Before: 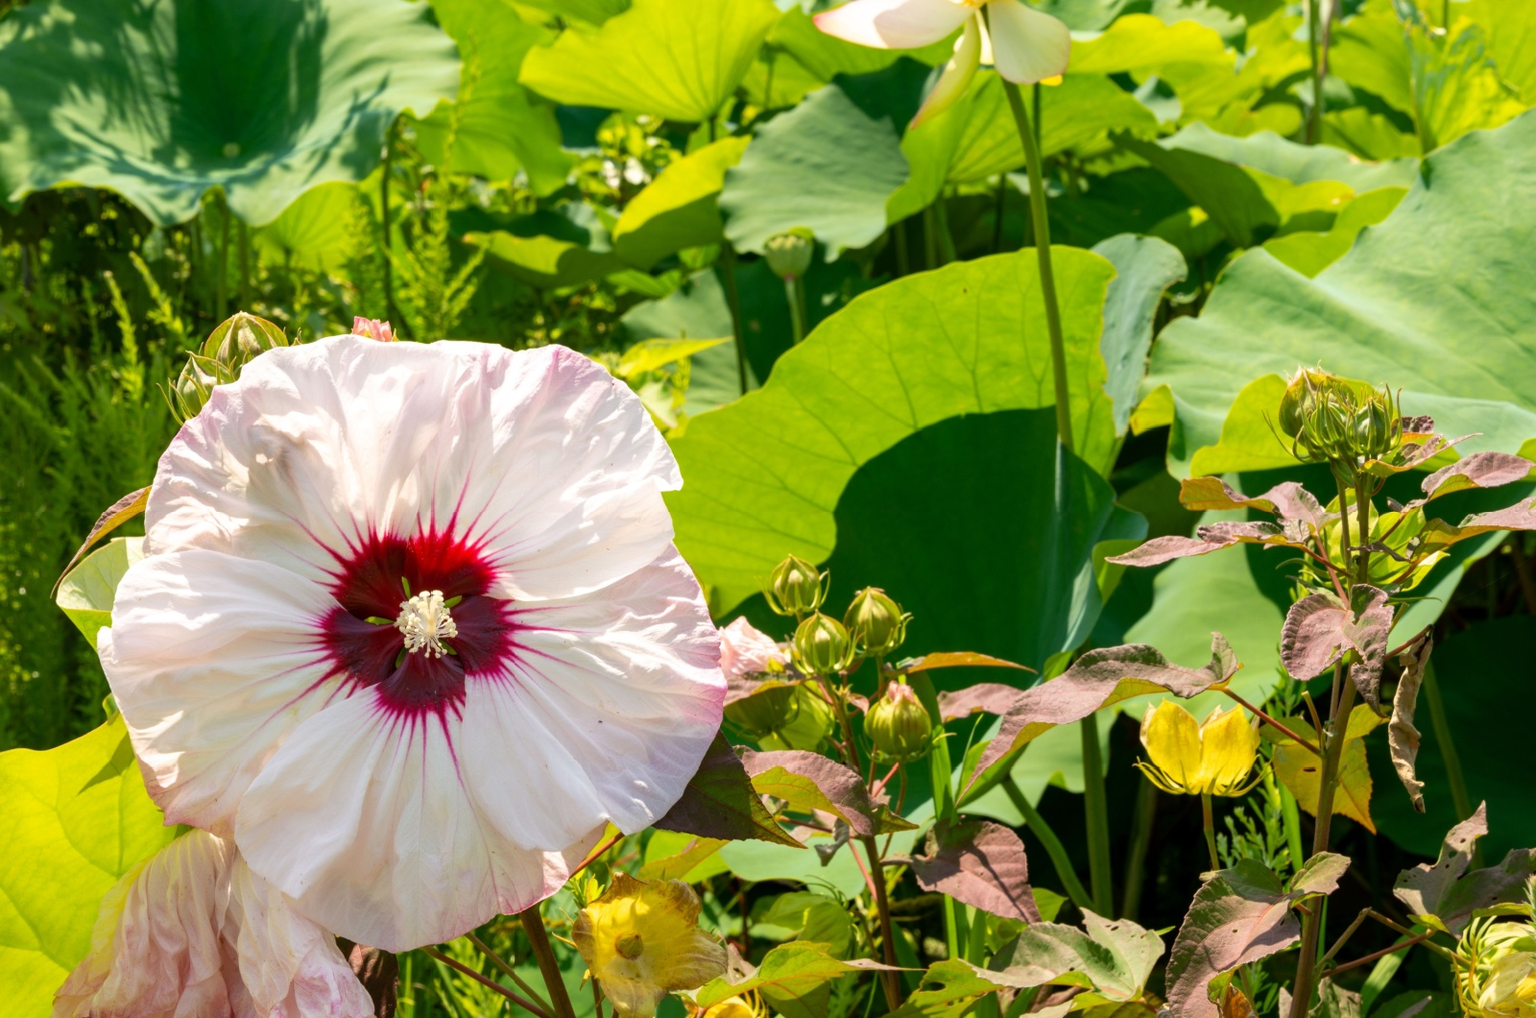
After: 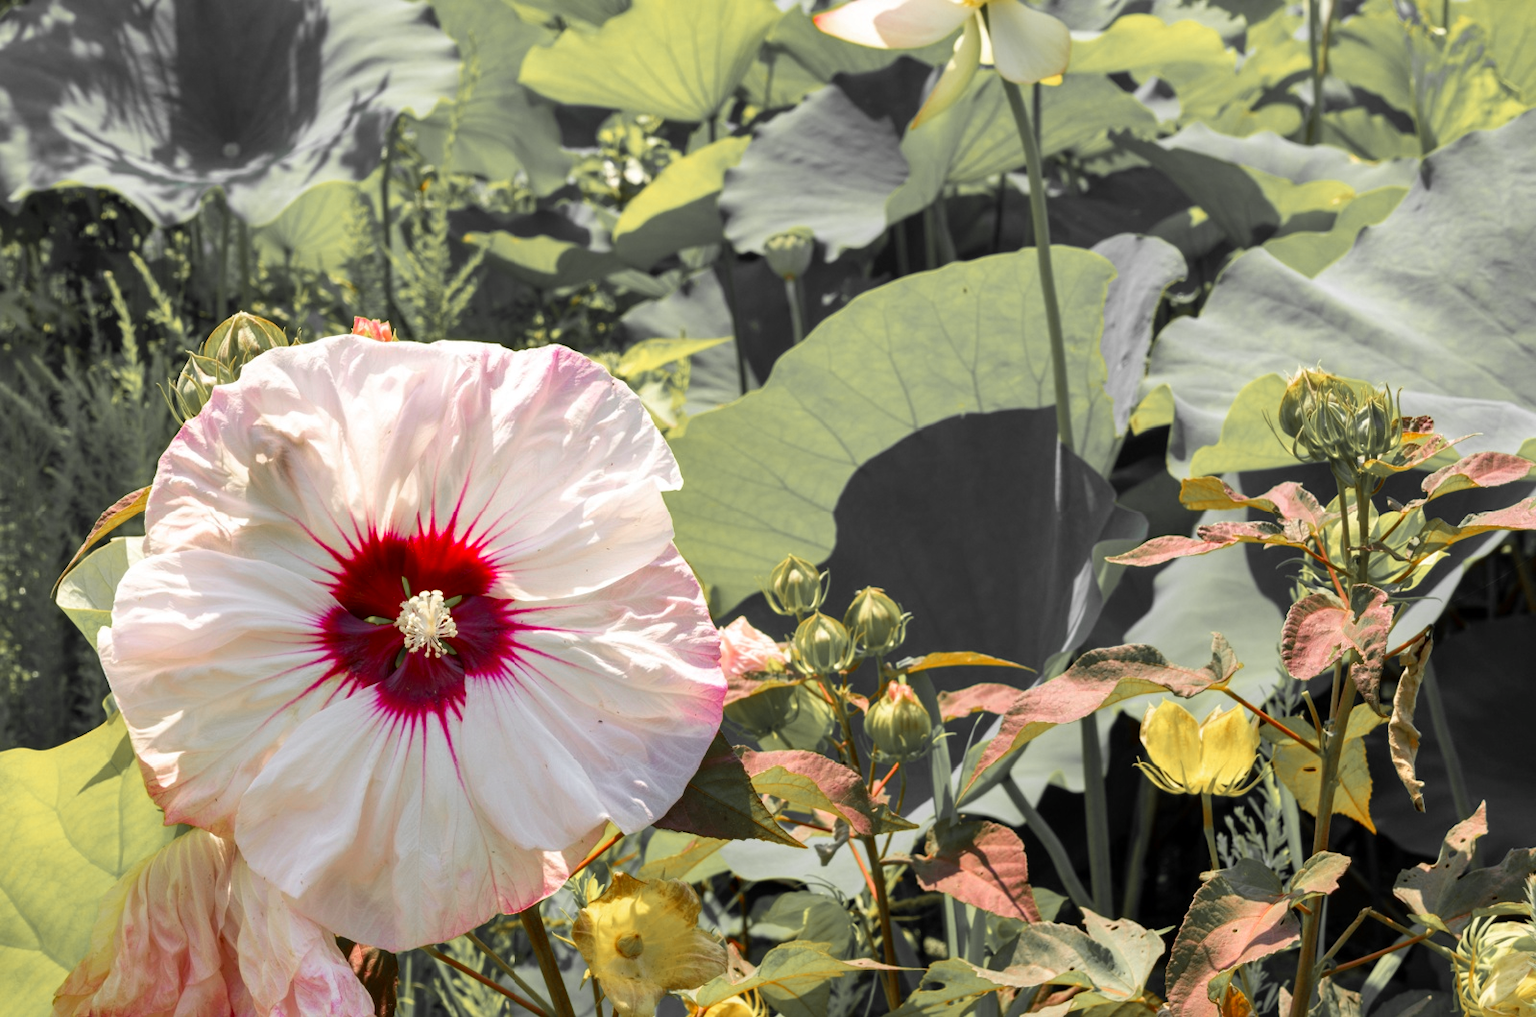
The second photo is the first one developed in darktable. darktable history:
color zones: curves: ch1 [(0, 0.679) (0.143, 0.647) (0.286, 0.261) (0.378, -0.011) (0.571, 0.396) (0.714, 0.399) (0.857, 0.406) (1, 0.679)]
shadows and highlights: soften with gaussian
